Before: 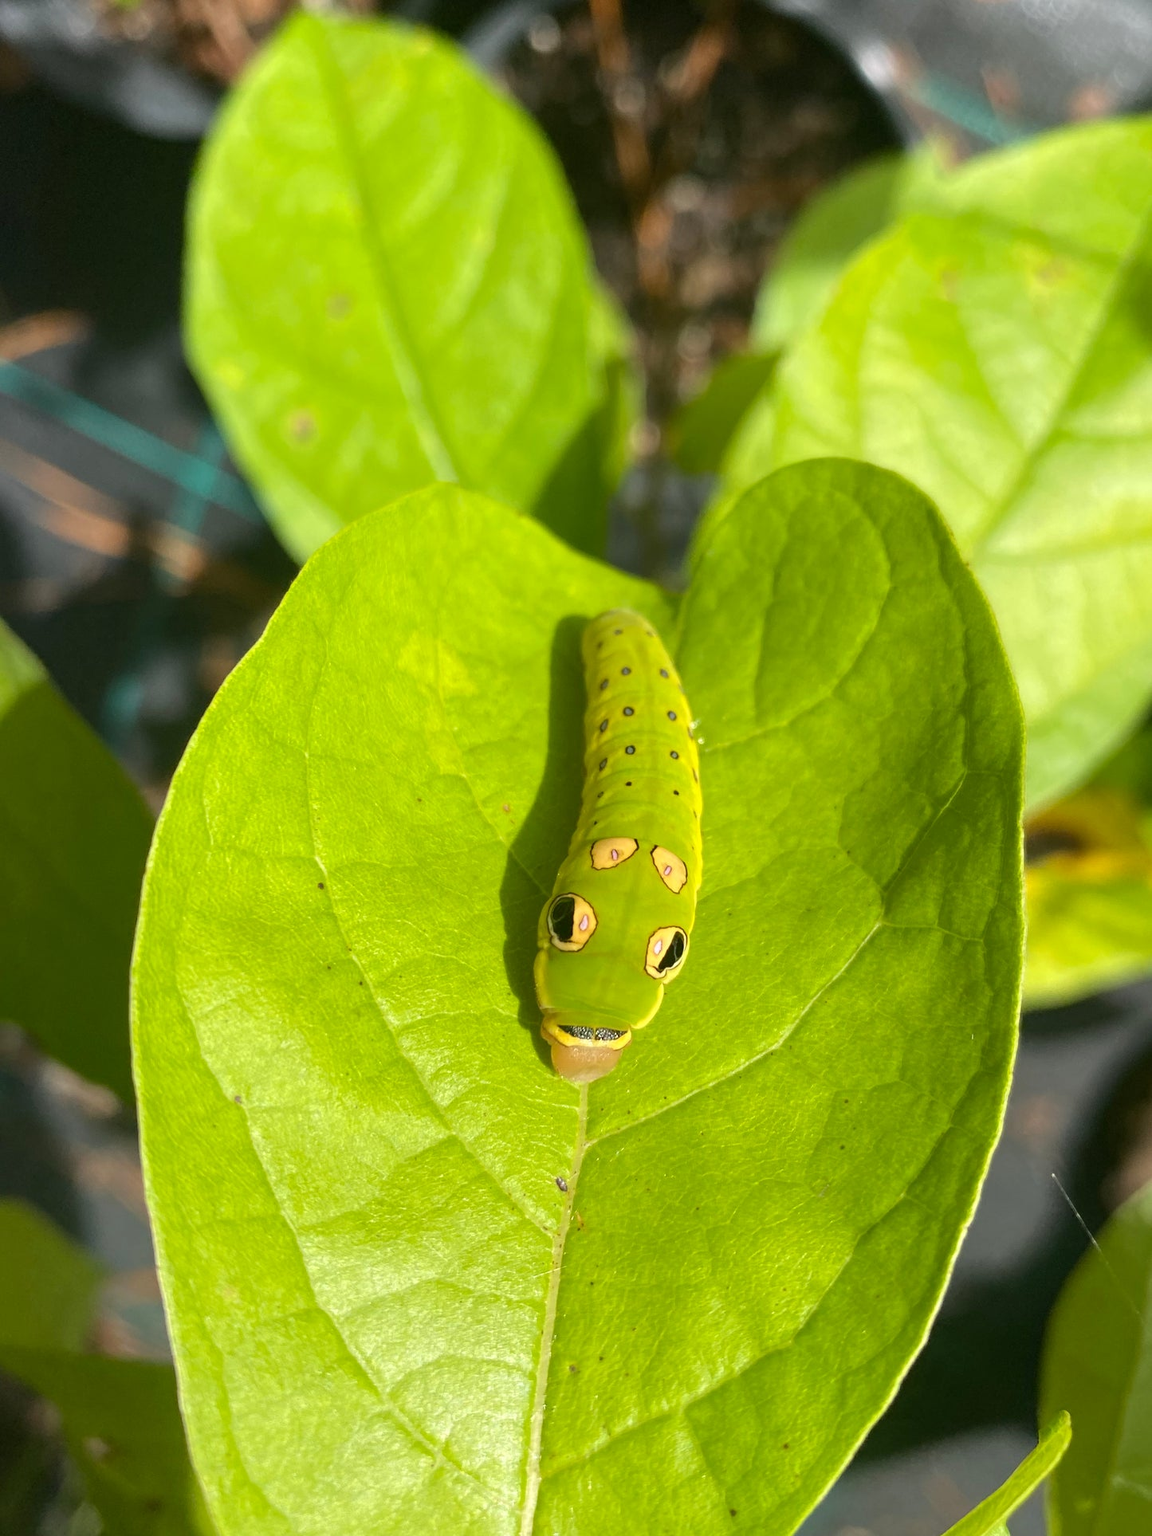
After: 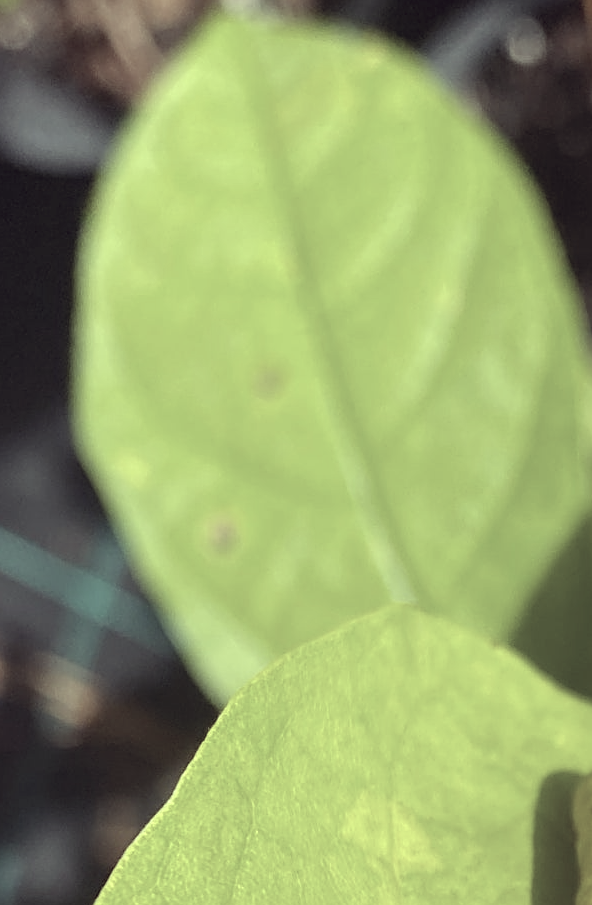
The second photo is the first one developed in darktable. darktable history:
crop and rotate: left 10.876%, top 0.093%, right 48.096%, bottom 52.892%
sharpen: on, module defaults
color correction: highlights a* -20.81, highlights b* 19.98, shadows a* 19.48, shadows b* -19.99, saturation 0.442
